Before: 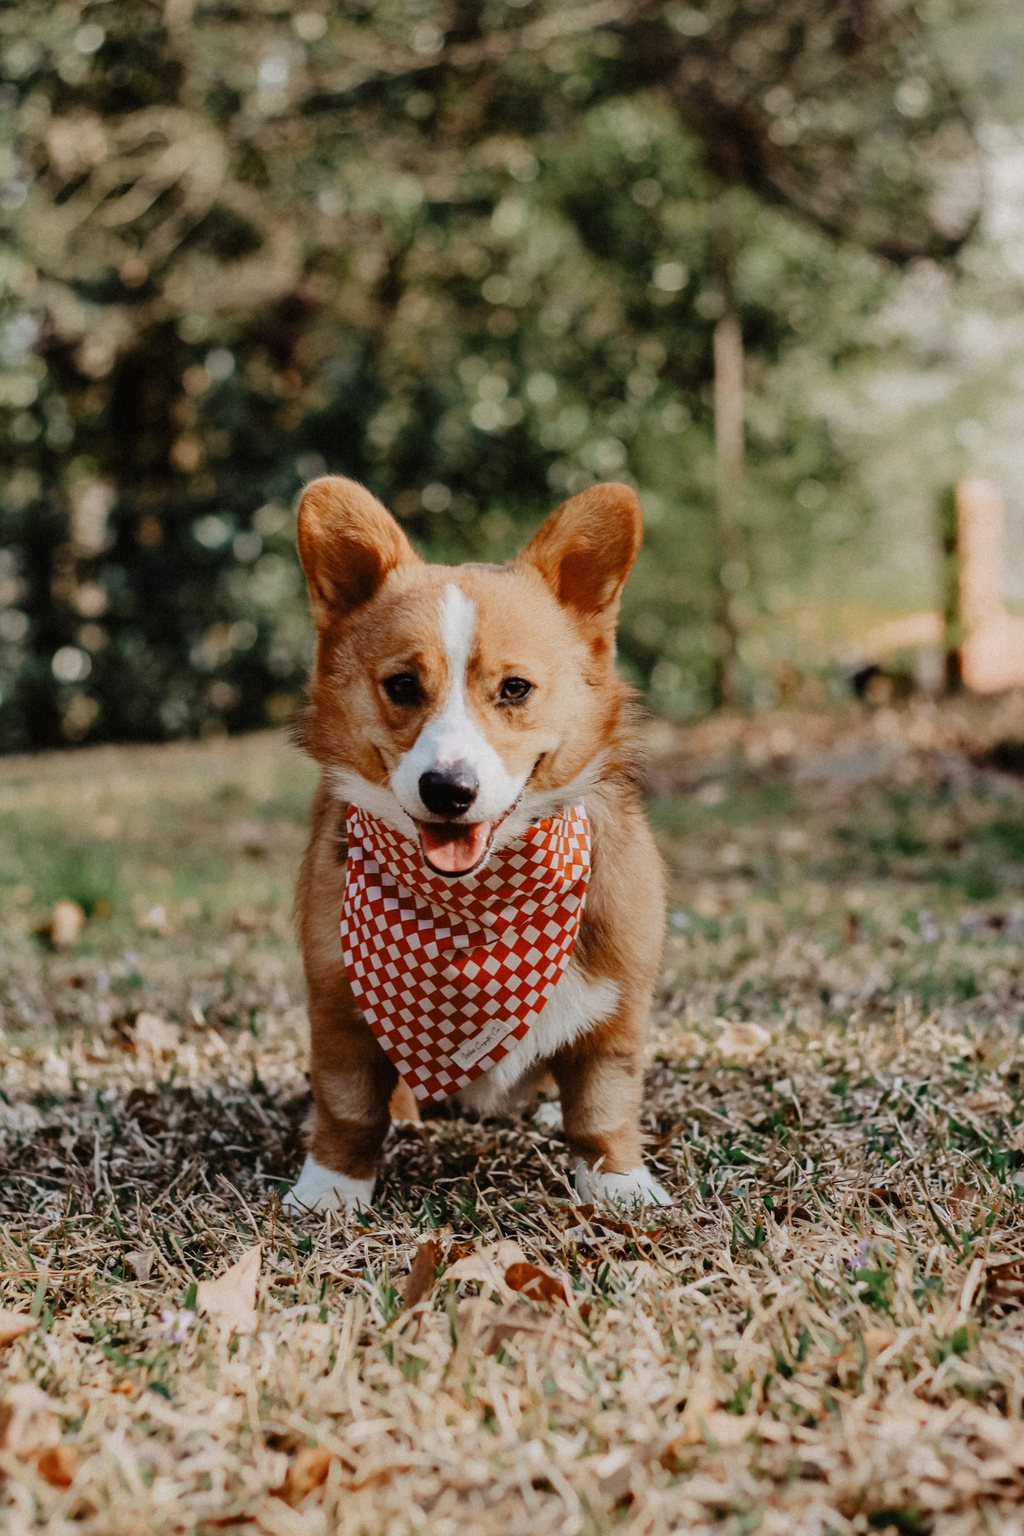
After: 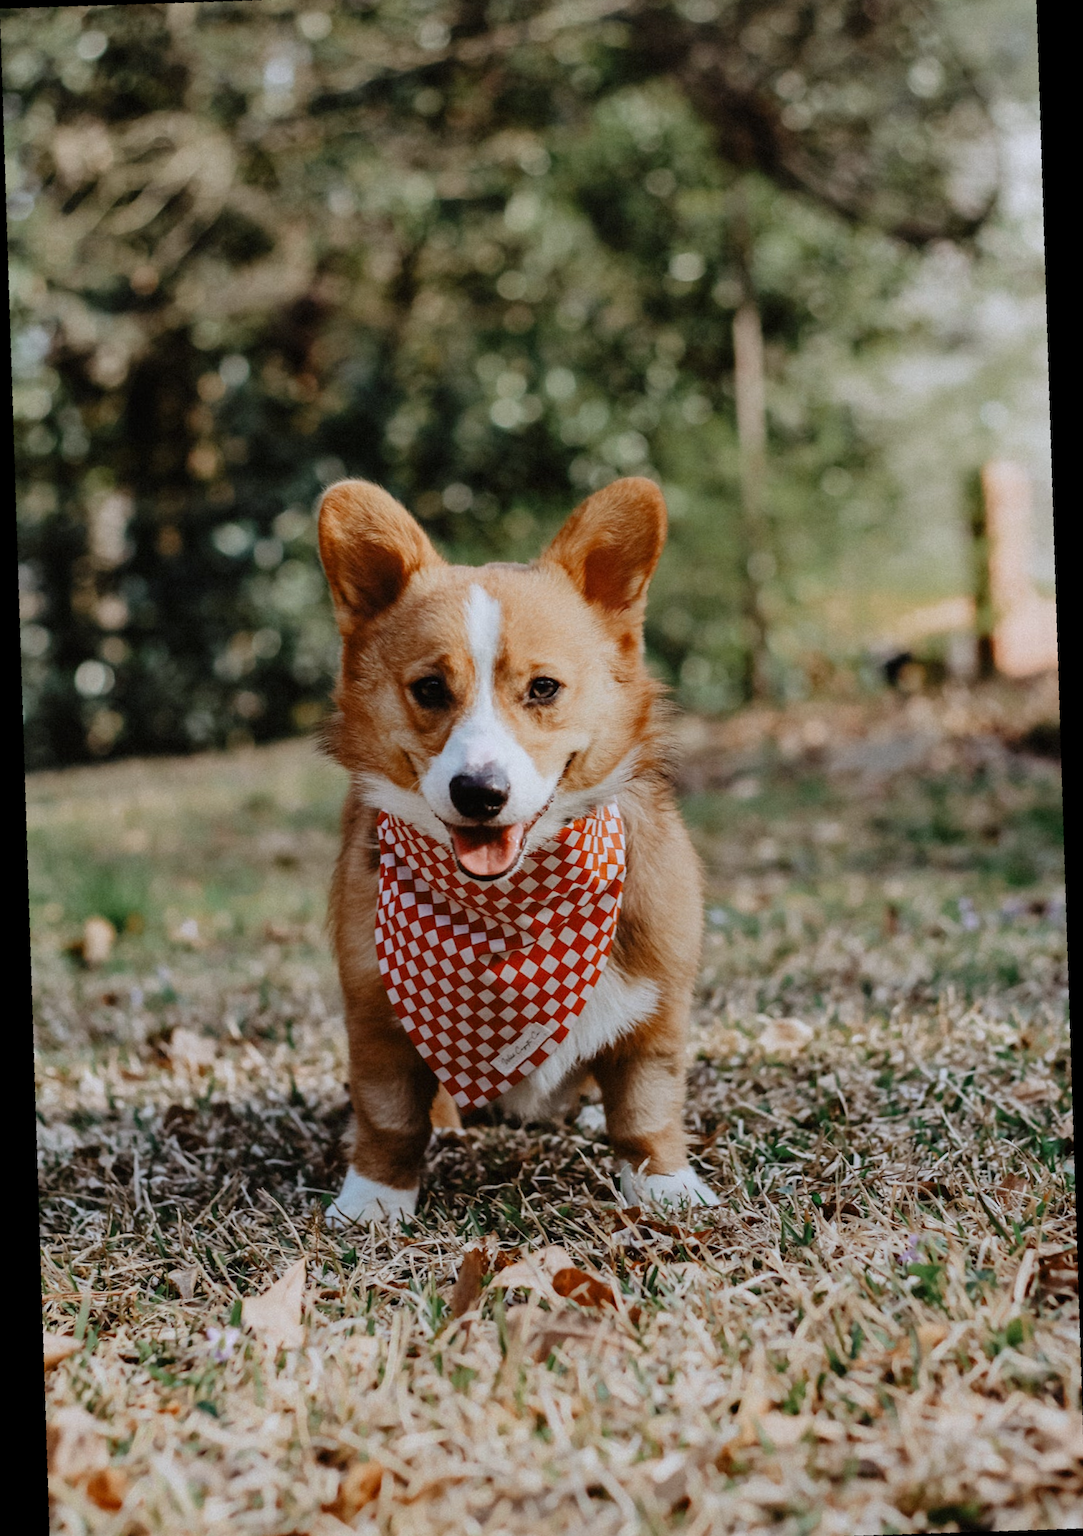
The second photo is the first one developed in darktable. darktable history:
white balance: red 0.967, blue 1.049
rotate and perspective: rotation -4.25°, automatic cropping off
crop and rotate: angle -2.38°
